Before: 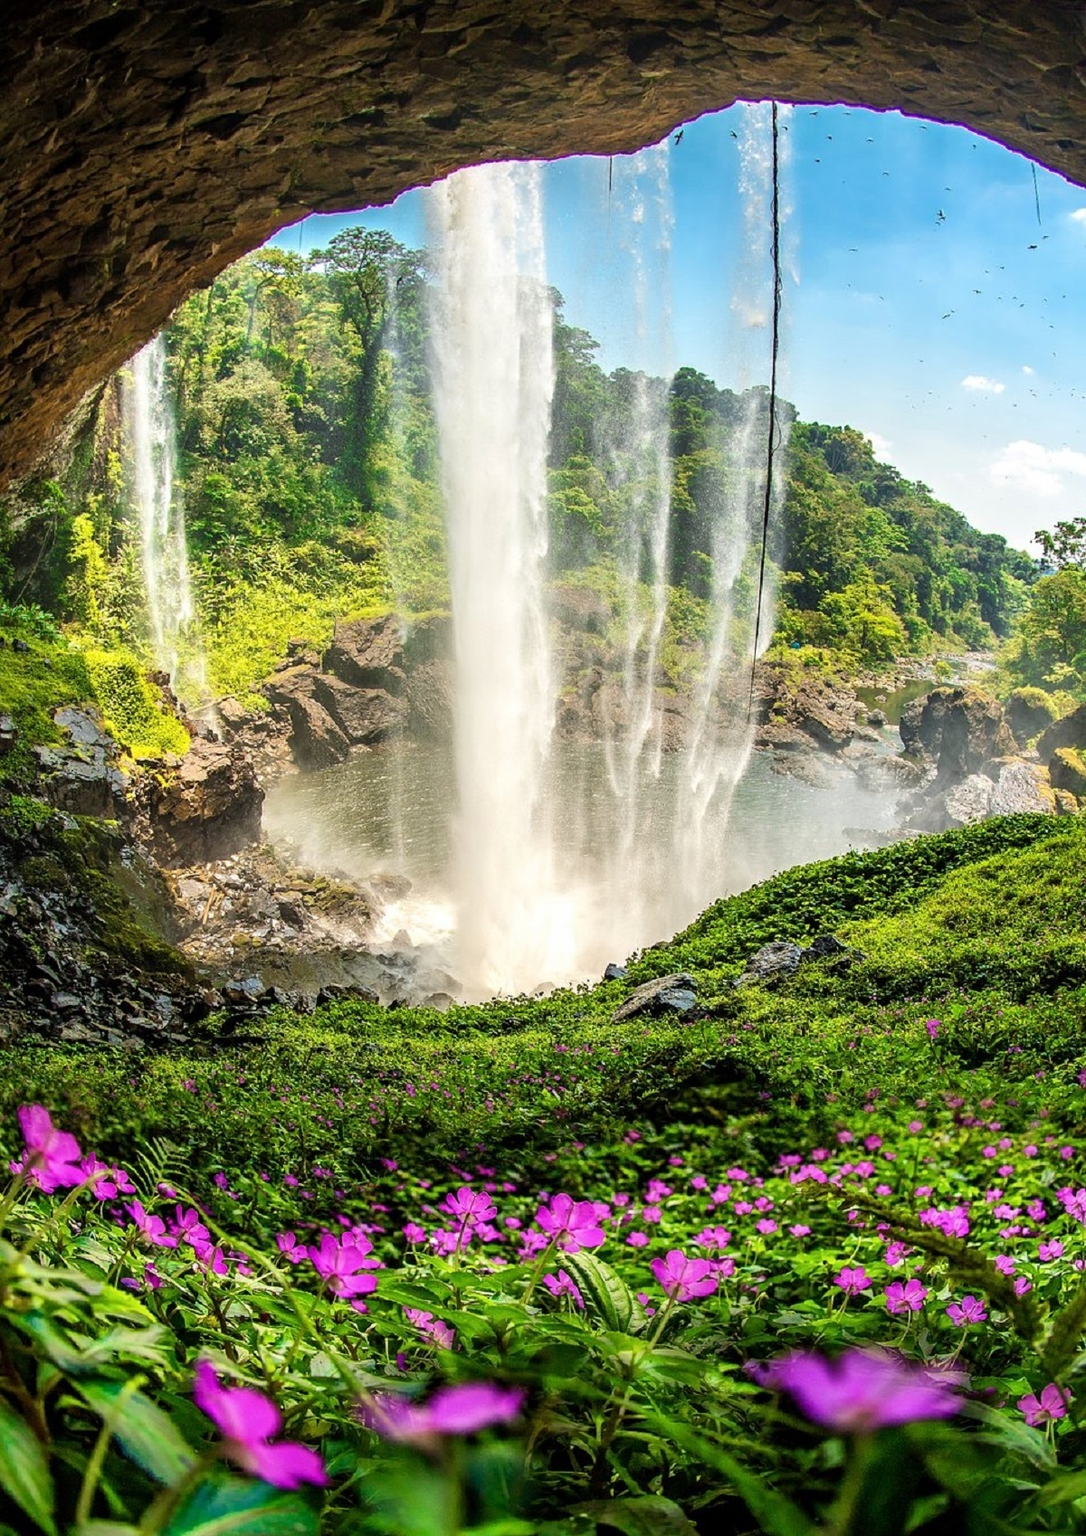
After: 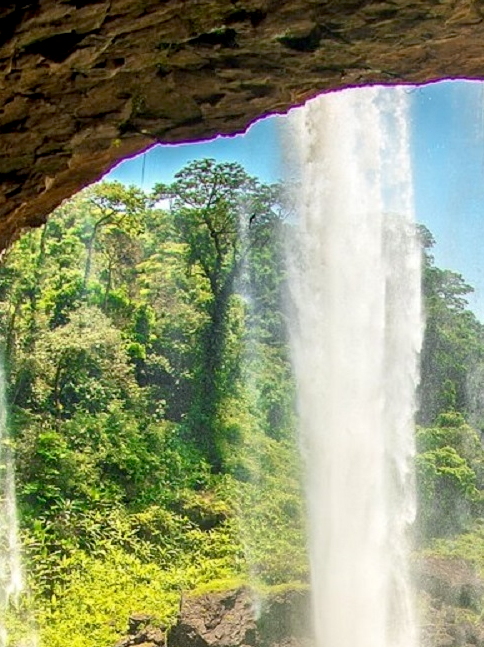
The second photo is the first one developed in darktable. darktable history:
exposure: black level correction 0.007, compensate highlight preservation false
crop: left 15.794%, top 5.453%, right 43.864%, bottom 56.396%
